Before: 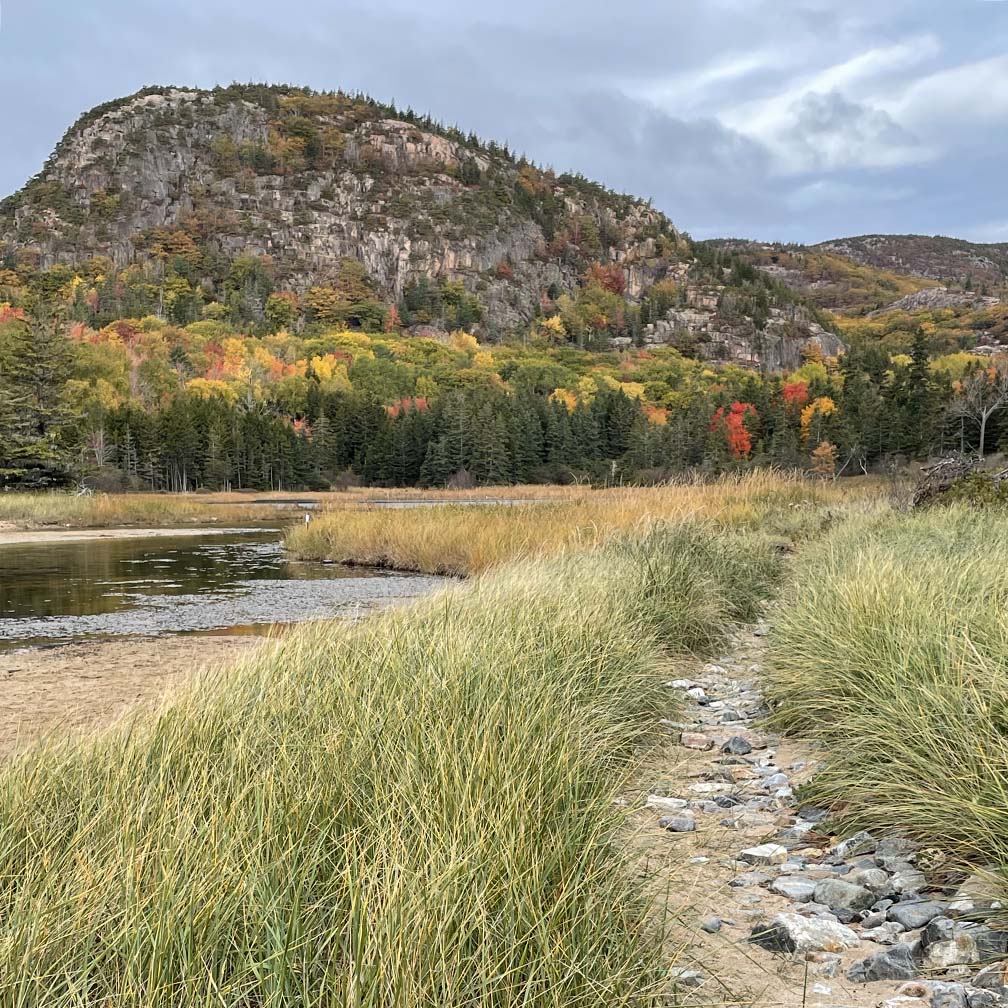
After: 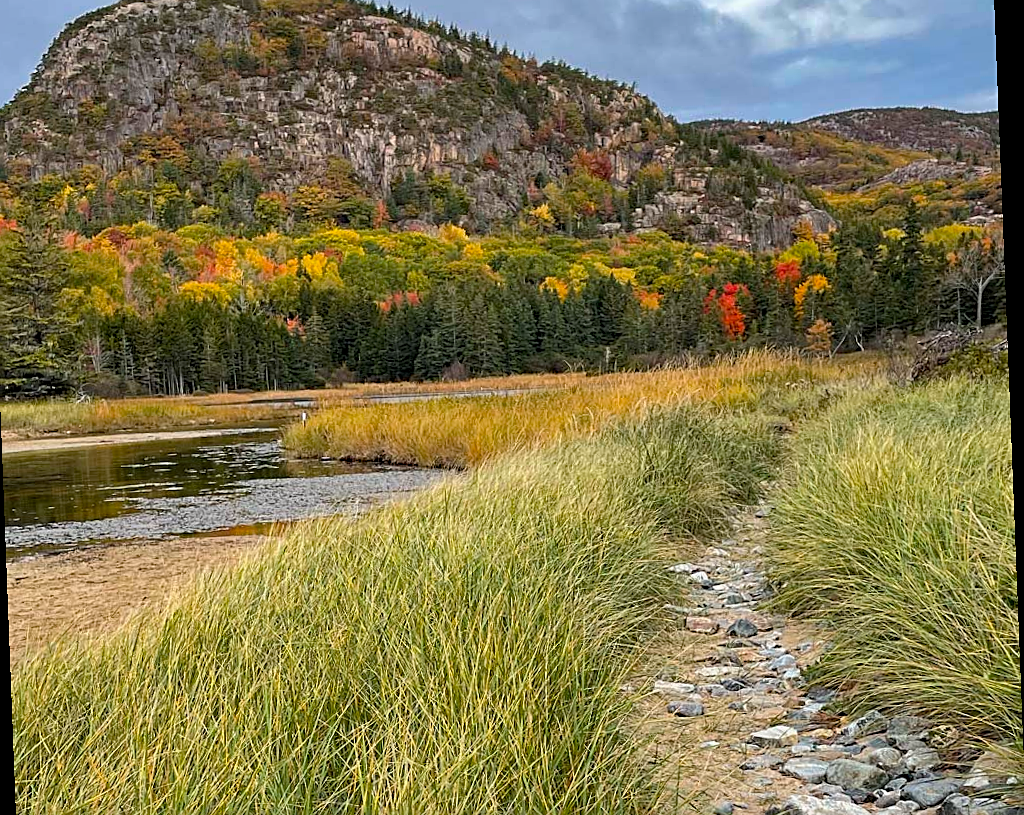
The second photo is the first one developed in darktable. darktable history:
rotate and perspective: rotation -2.22°, lens shift (horizontal) -0.022, automatic cropping off
exposure: exposure -0.293 EV, compensate highlight preservation false
crop and rotate: left 1.814%, top 12.818%, right 0.25%, bottom 9.225%
haze removal: strength 0.29, distance 0.25, compatibility mode true, adaptive false
sharpen: on, module defaults
local contrast: highlights 100%, shadows 100%, detail 120%, midtone range 0.2
color balance: output saturation 120%
